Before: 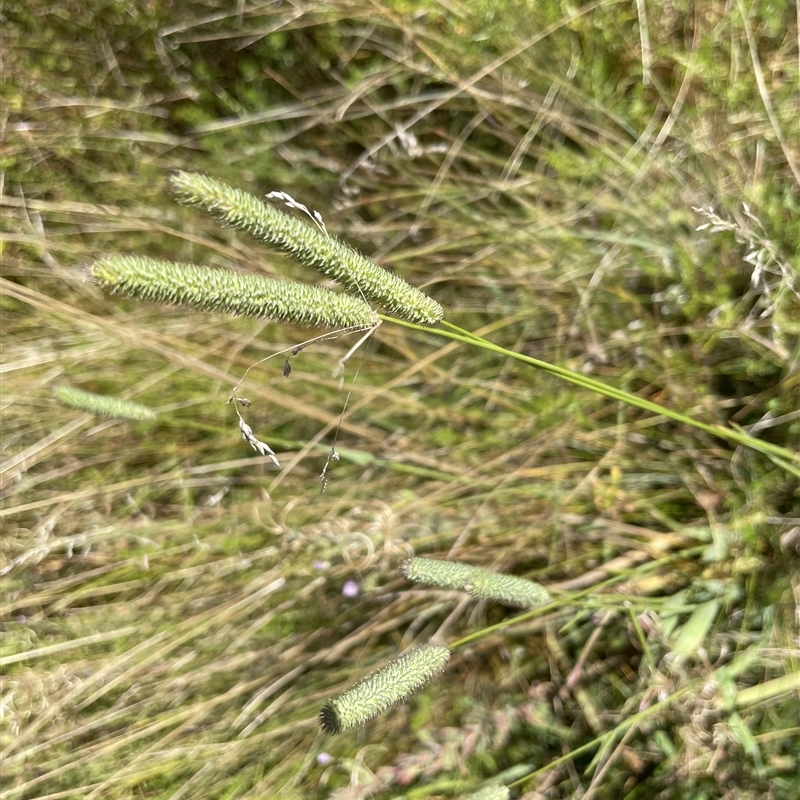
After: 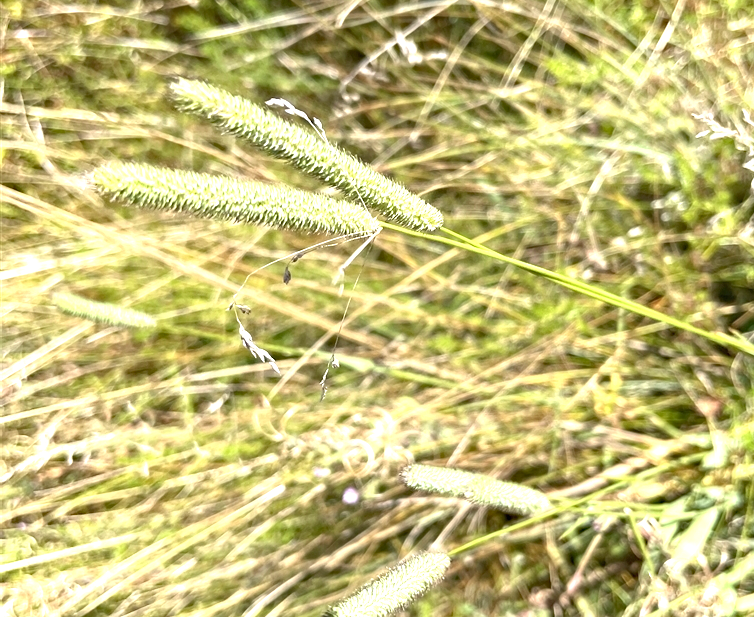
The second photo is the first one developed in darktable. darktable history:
haze removal: compatibility mode true, adaptive false
exposure: black level correction 0, exposure 1.1 EV, compensate exposure bias true, compensate highlight preservation false
shadows and highlights: shadows 43.06, highlights 6.94
crop and rotate: angle 0.03°, top 11.643%, right 5.651%, bottom 11.189%
